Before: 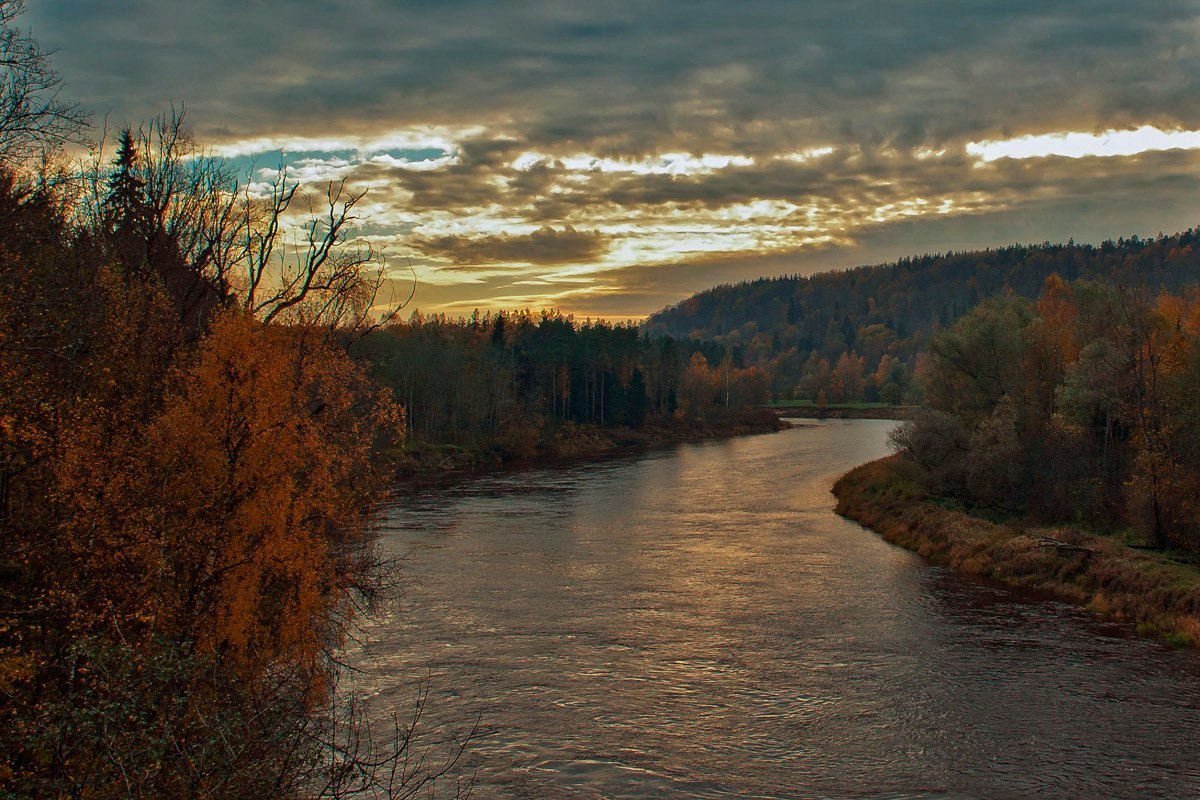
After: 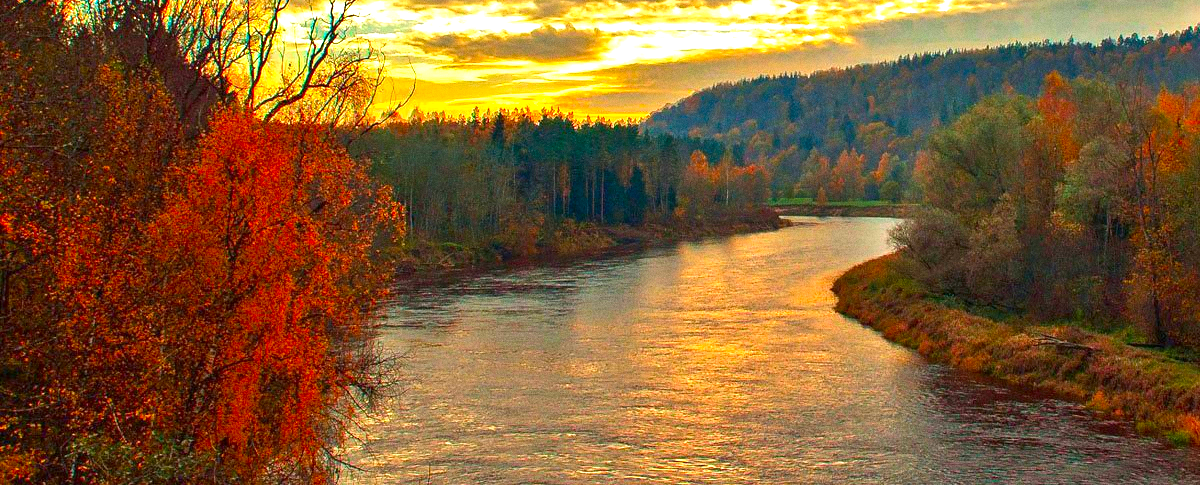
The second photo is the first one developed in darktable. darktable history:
exposure: black level correction 0, exposure 1.5 EV, compensate exposure bias true, compensate highlight preservation false
grain: coarseness 0.09 ISO
color correction: saturation 1.8
crop and rotate: top 25.357%, bottom 13.942%
